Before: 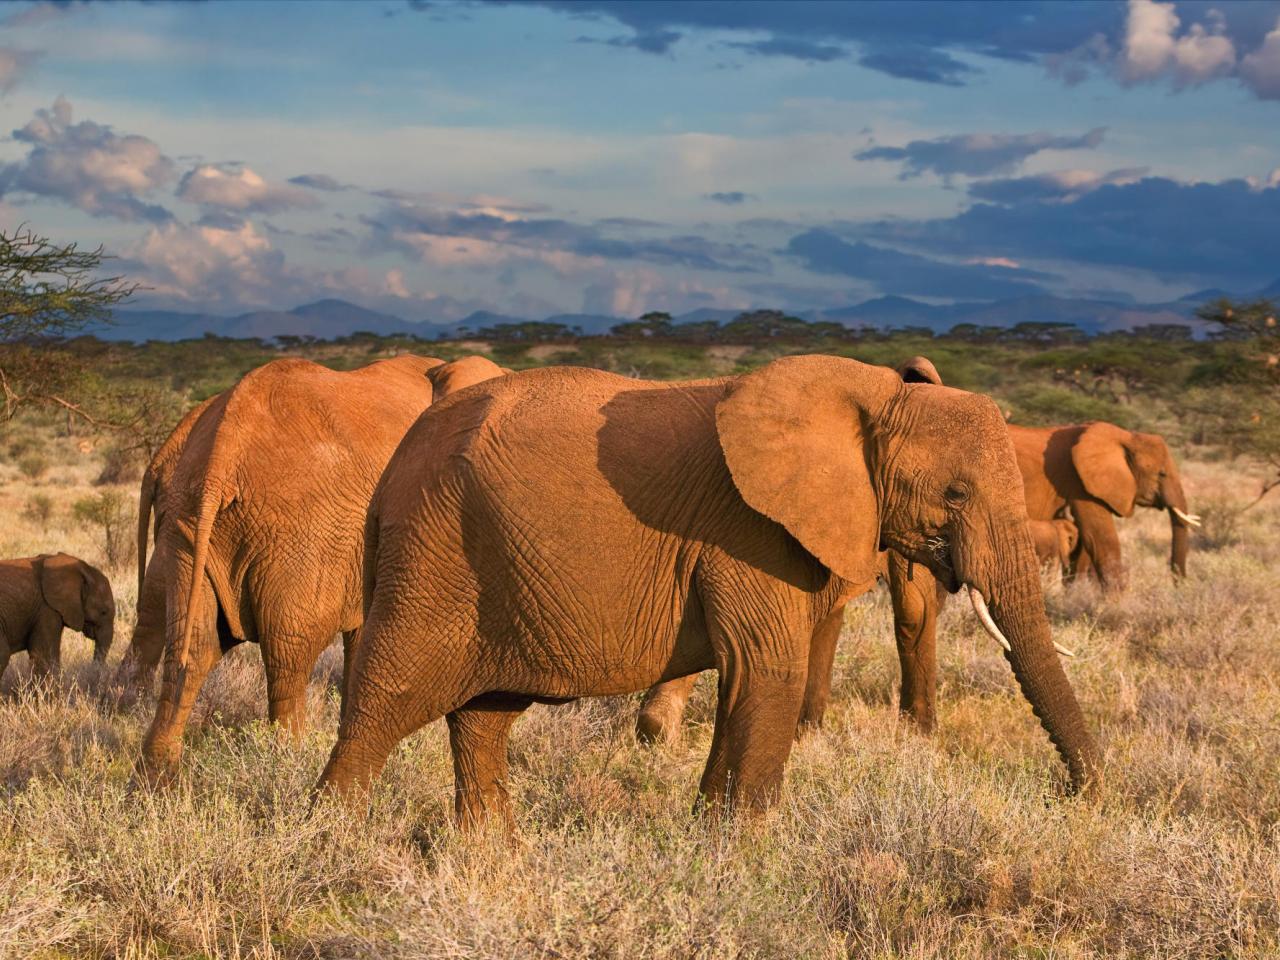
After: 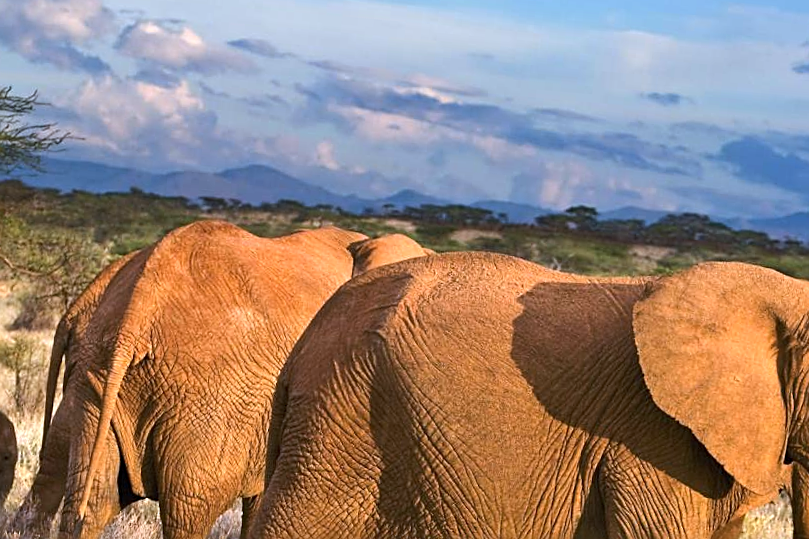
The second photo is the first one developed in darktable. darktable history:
tone equalizer: -8 EV -0.417 EV, -7 EV -0.389 EV, -6 EV -0.333 EV, -5 EV -0.222 EV, -3 EV 0.222 EV, -2 EV 0.333 EV, -1 EV 0.389 EV, +0 EV 0.417 EV, edges refinement/feathering 500, mask exposure compensation -1.57 EV, preserve details no
exposure: exposure 0.3 EV, compensate highlight preservation false
crop and rotate: angle -4.99°, left 2.122%, top 6.945%, right 27.566%, bottom 30.519%
white balance: red 0.926, green 1.003, blue 1.133
sharpen: amount 0.478
